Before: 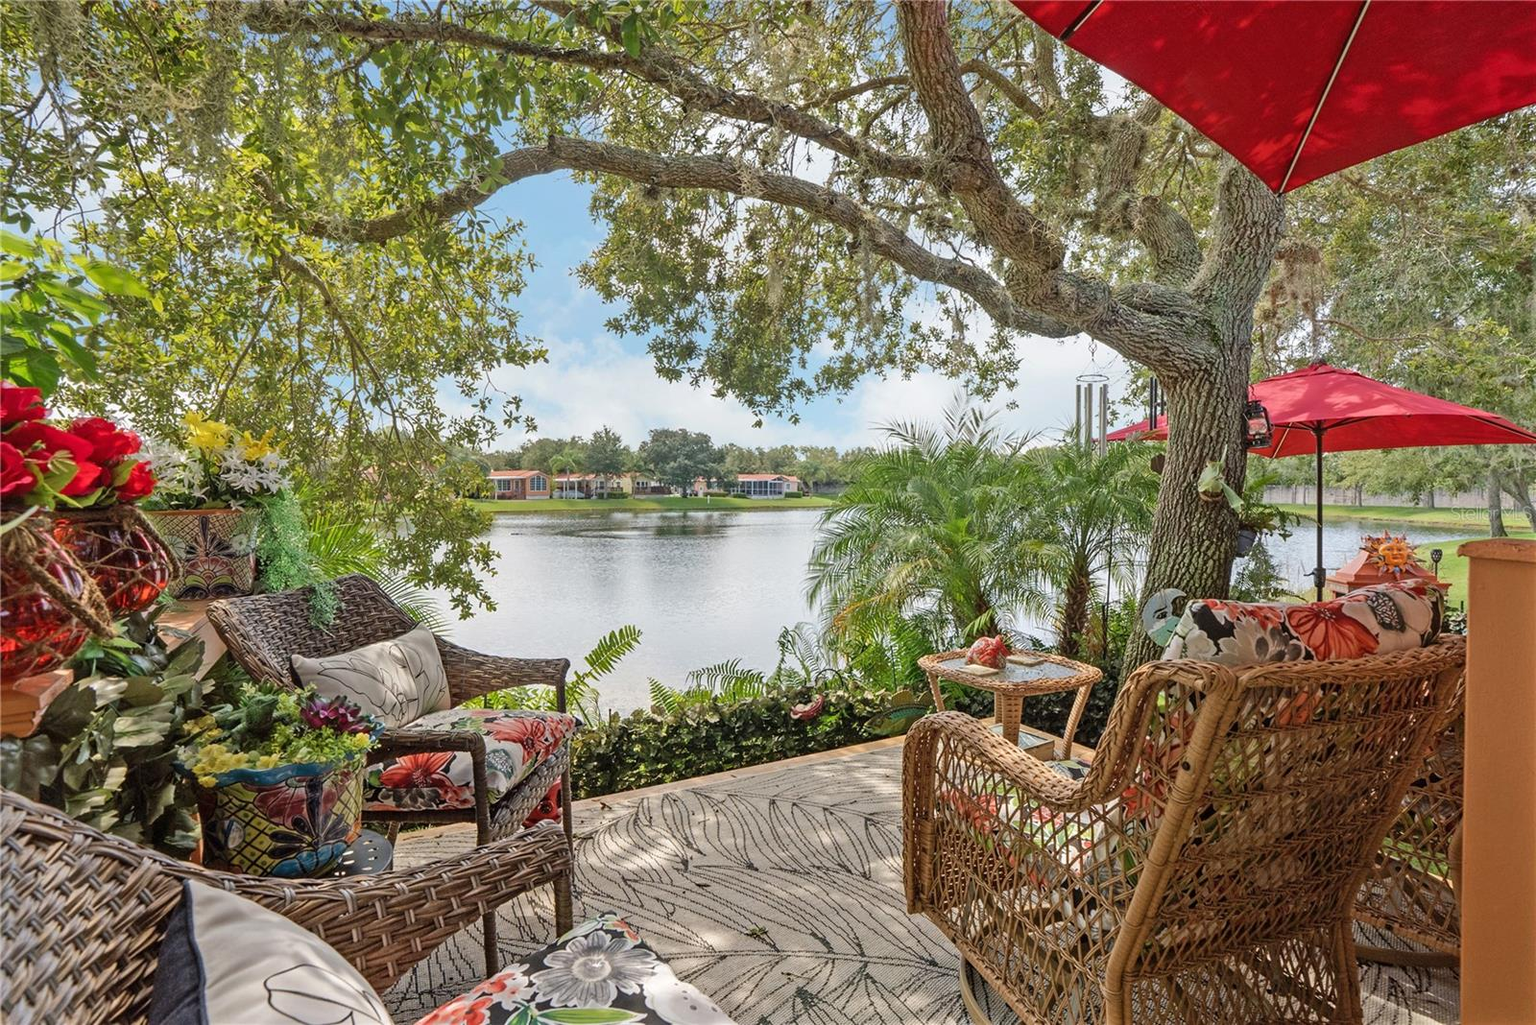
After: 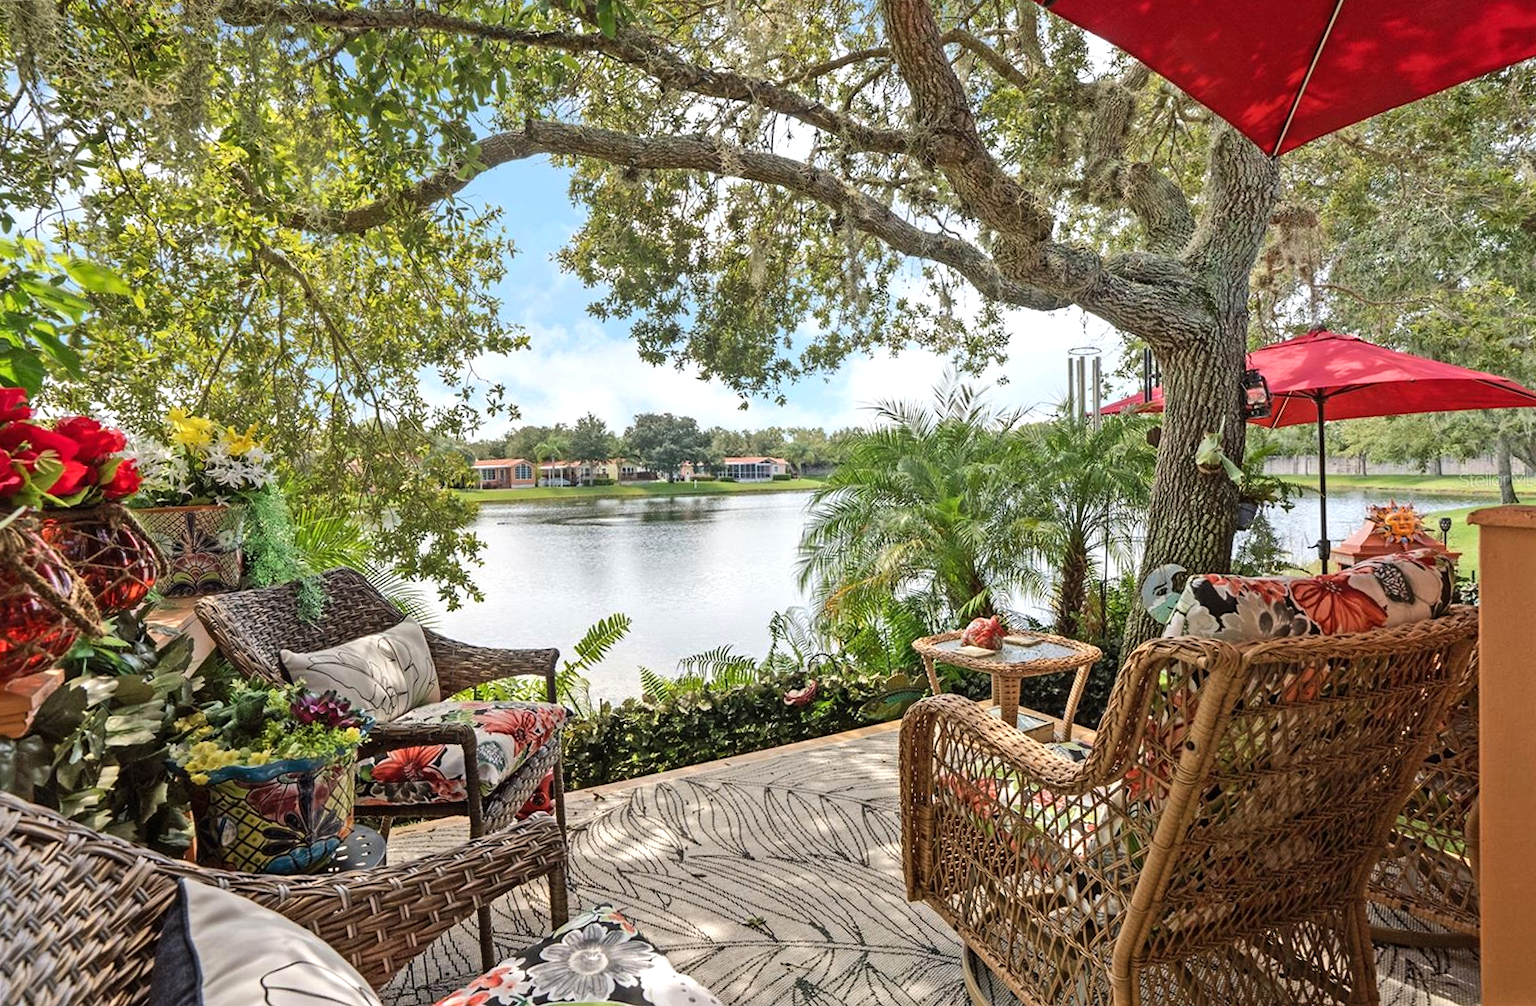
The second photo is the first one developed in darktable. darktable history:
tone equalizer: -8 EV -0.417 EV, -7 EV -0.389 EV, -6 EV -0.333 EV, -5 EV -0.222 EV, -3 EV 0.222 EV, -2 EV 0.333 EV, -1 EV 0.389 EV, +0 EV 0.417 EV, edges refinement/feathering 500, mask exposure compensation -1.57 EV, preserve details no
rotate and perspective: rotation -1.32°, lens shift (horizontal) -0.031, crop left 0.015, crop right 0.985, crop top 0.047, crop bottom 0.982
